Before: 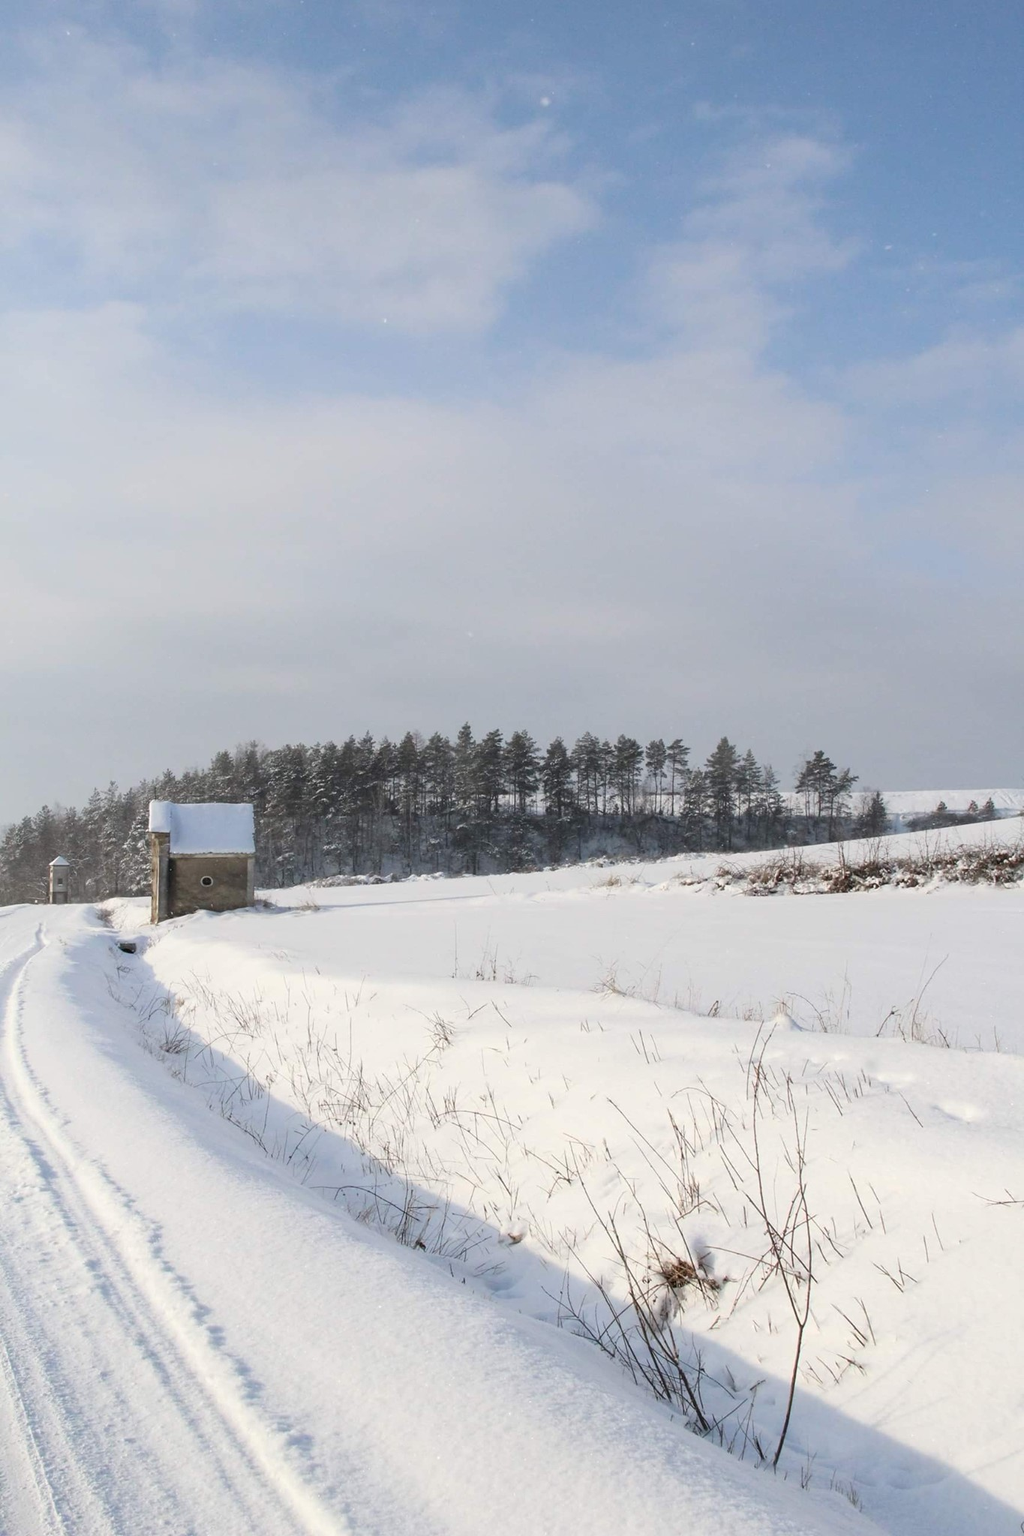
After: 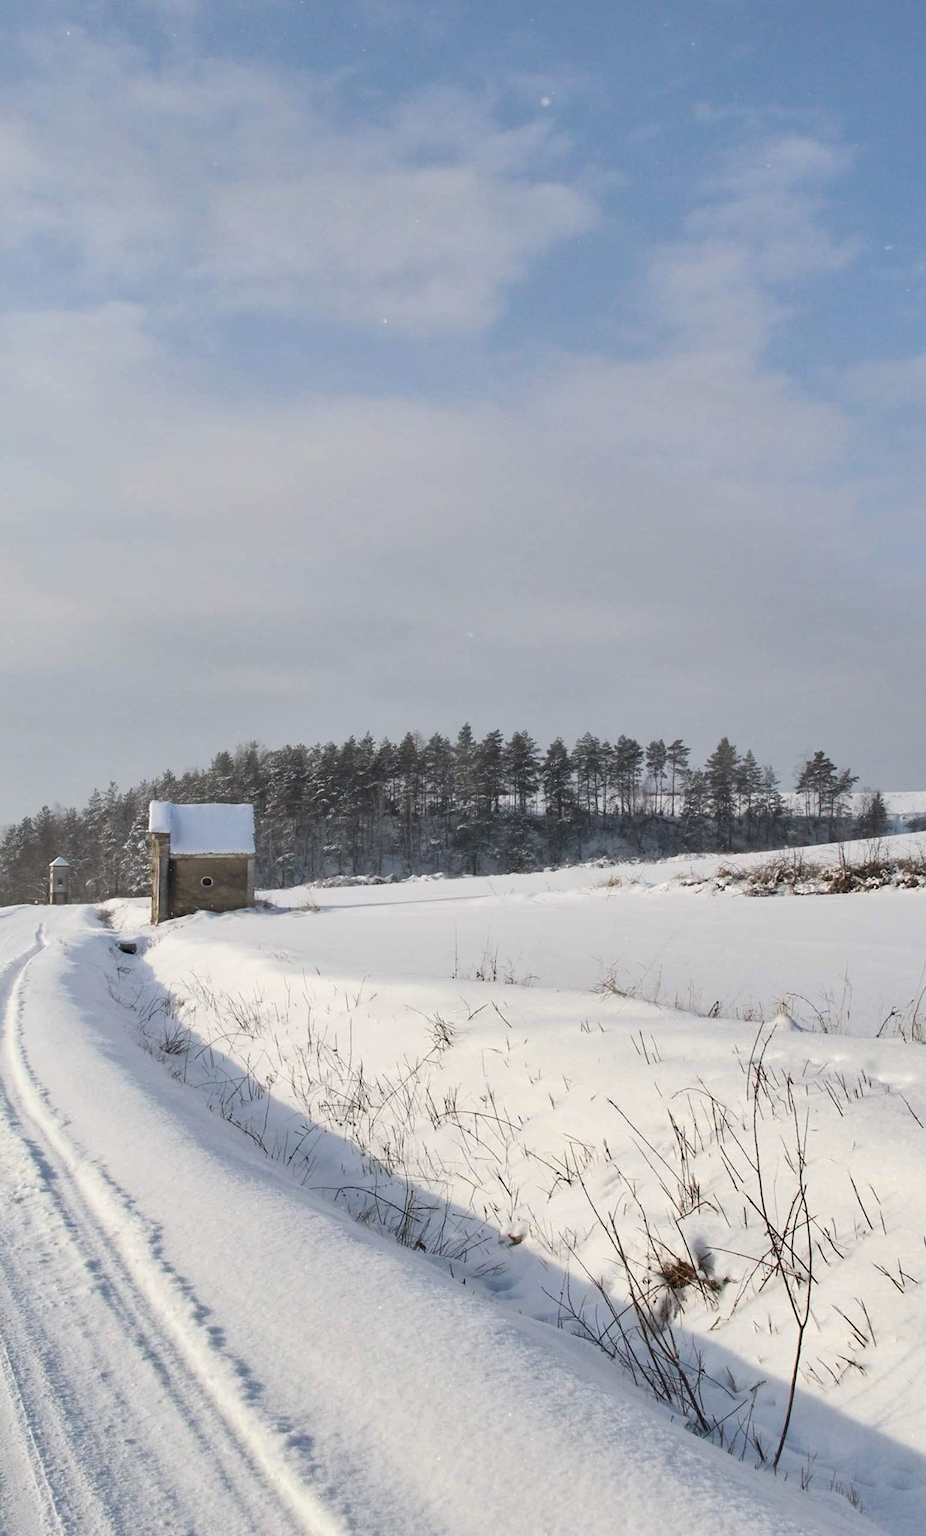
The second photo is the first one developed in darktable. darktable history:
crop: right 9.476%, bottom 0.032%
shadows and highlights: soften with gaussian
